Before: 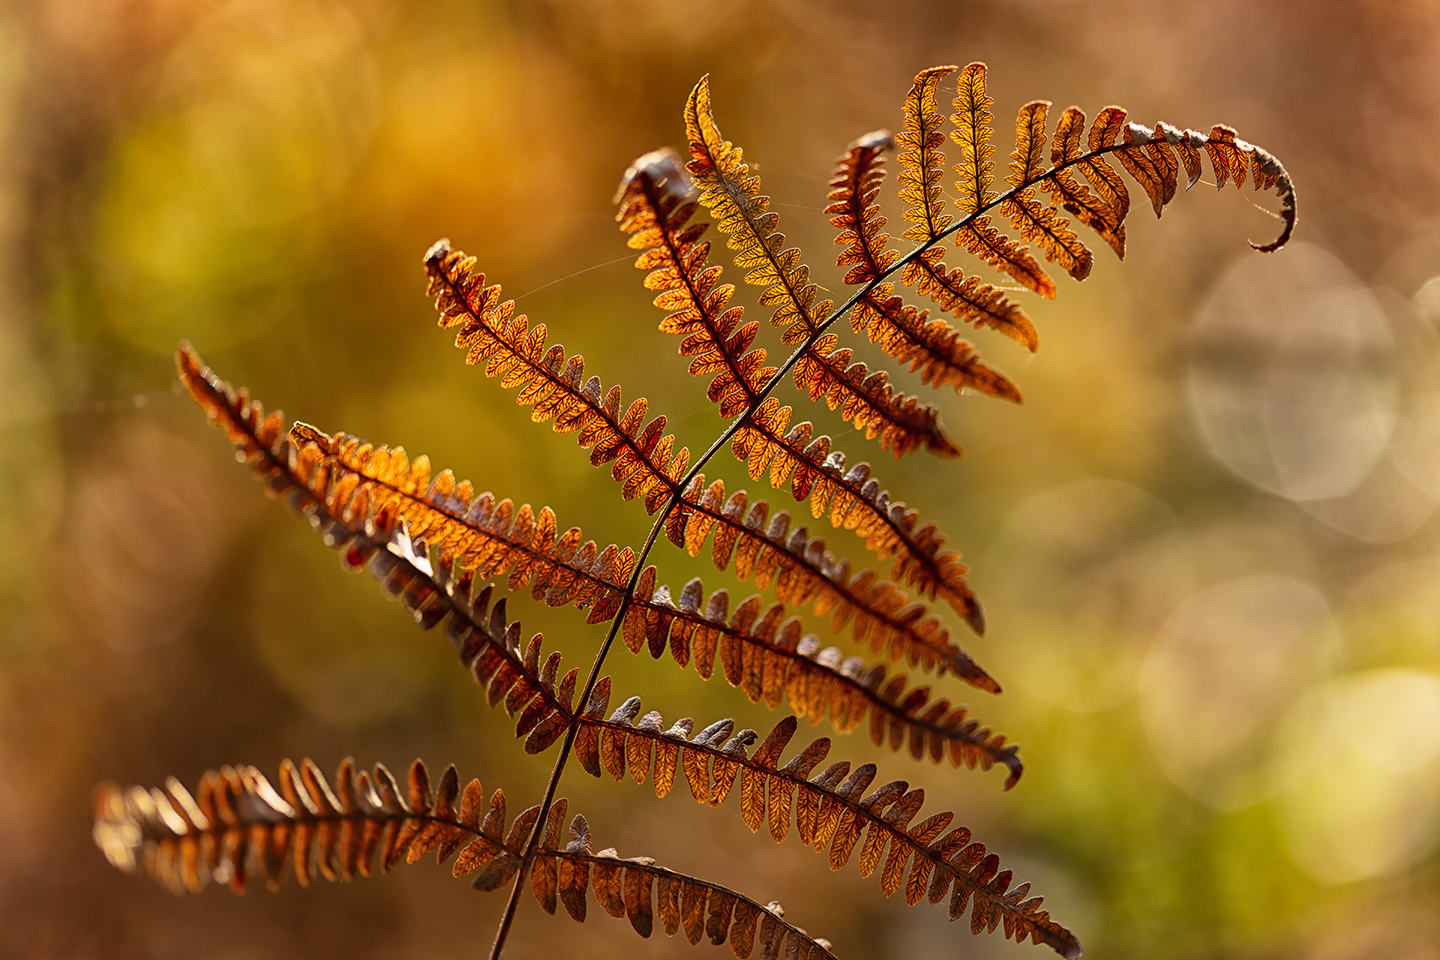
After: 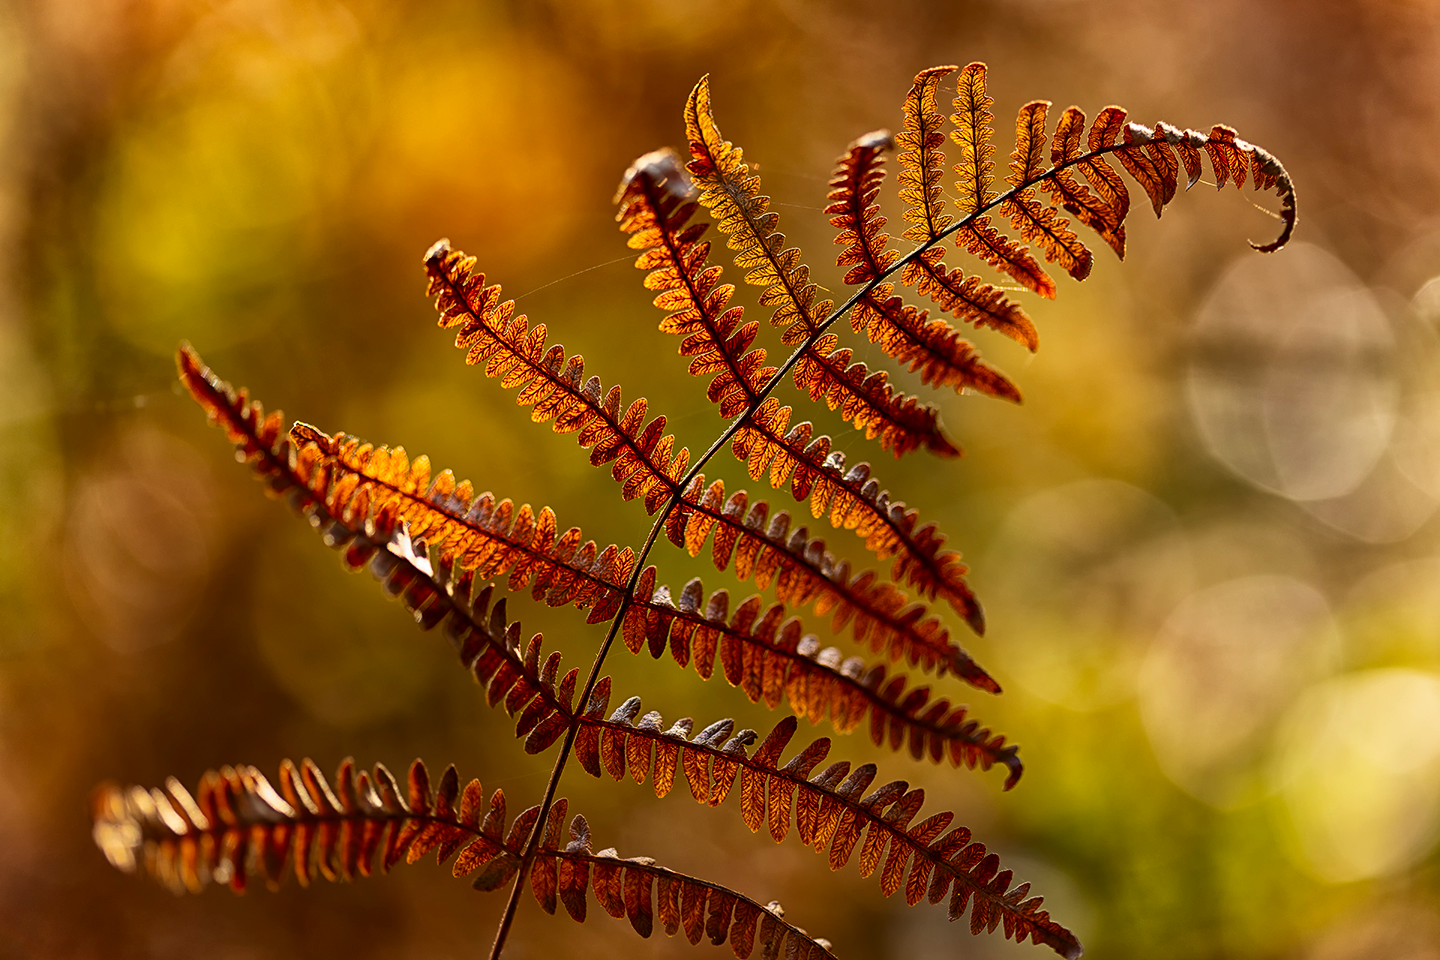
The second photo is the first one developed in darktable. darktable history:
contrast brightness saturation: contrast 0.132, brightness -0.054, saturation 0.154
